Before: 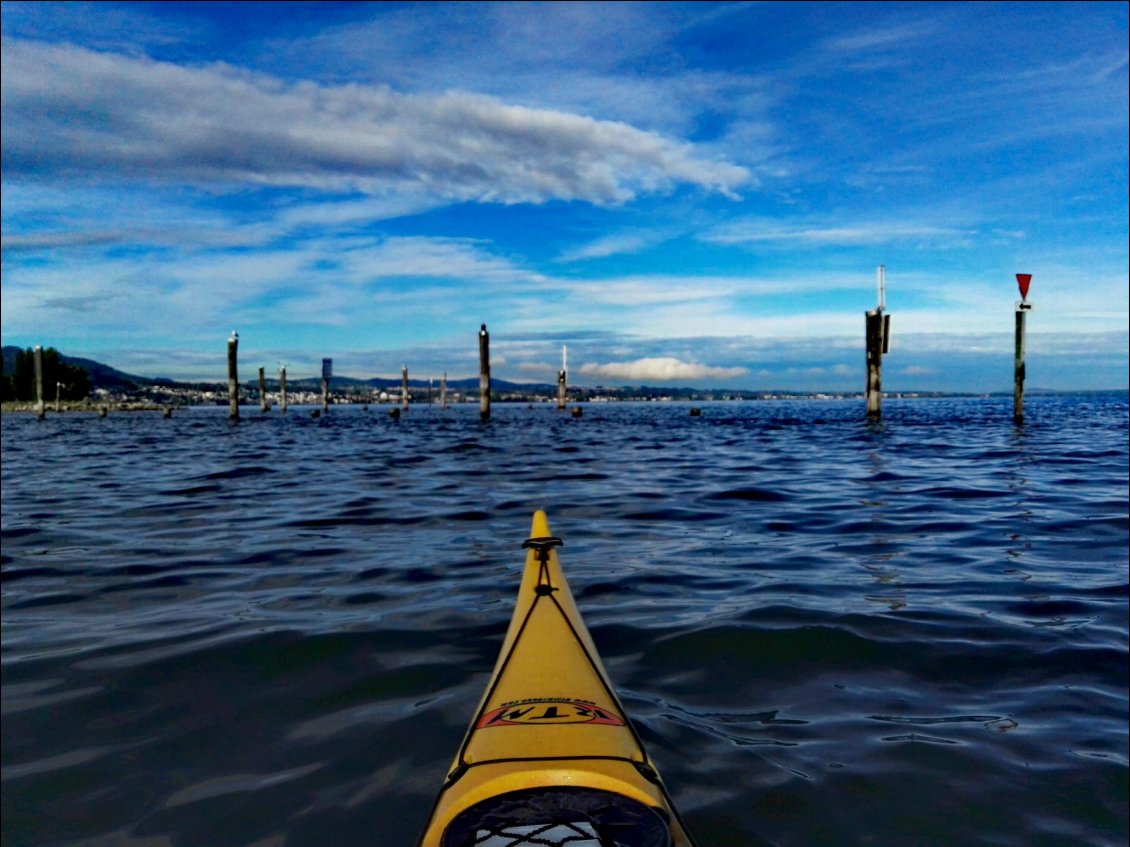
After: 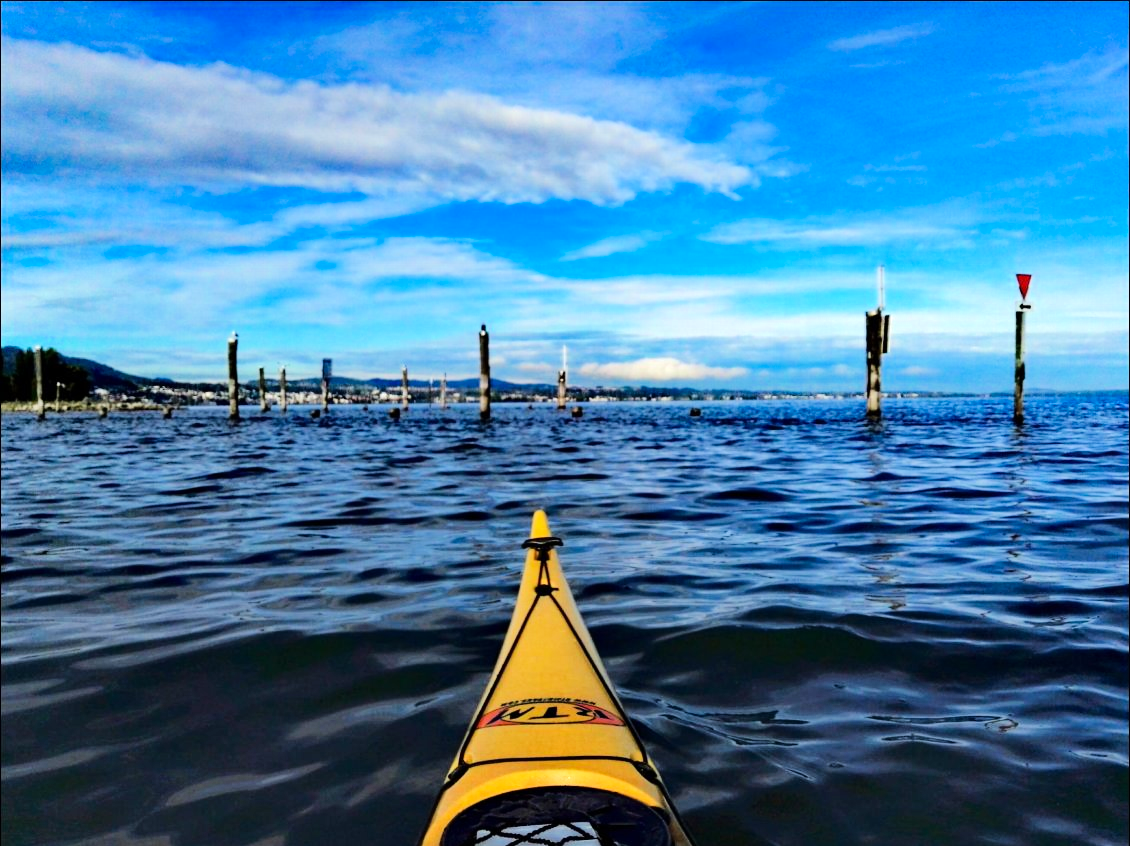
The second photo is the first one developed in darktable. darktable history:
crop: bottom 0.068%
color zones: curves: ch0 [(0, 0.5) (0.143, 0.5) (0.286, 0.5) (0.429, 0.5) (0.571, 0.5) (0.714, 0.476) (0.857, 0.5) (1, 0.5)]; ch2 [(0, 0.5) (0.143, 0.5) (0.286, 0.5) (0.429, 0.5) (0.571, 0.5) (0.714, 0.487) (0.857, 0.5) (1, 0.5)]
tone equalizer: -7 EV 0.164 EV, -6 EV 0.616 EV, -5 EV 1.18 EV, -4 EV 1.31 EV, -3 EV 1.12 EV, -2 EV 0.6 EV, -1 EV 0.155 EV, edges refinement/feathering 500, mask exposure compensation -1.57 EV, preserve details no
levels: levels [0, 0.48, 0.961]
